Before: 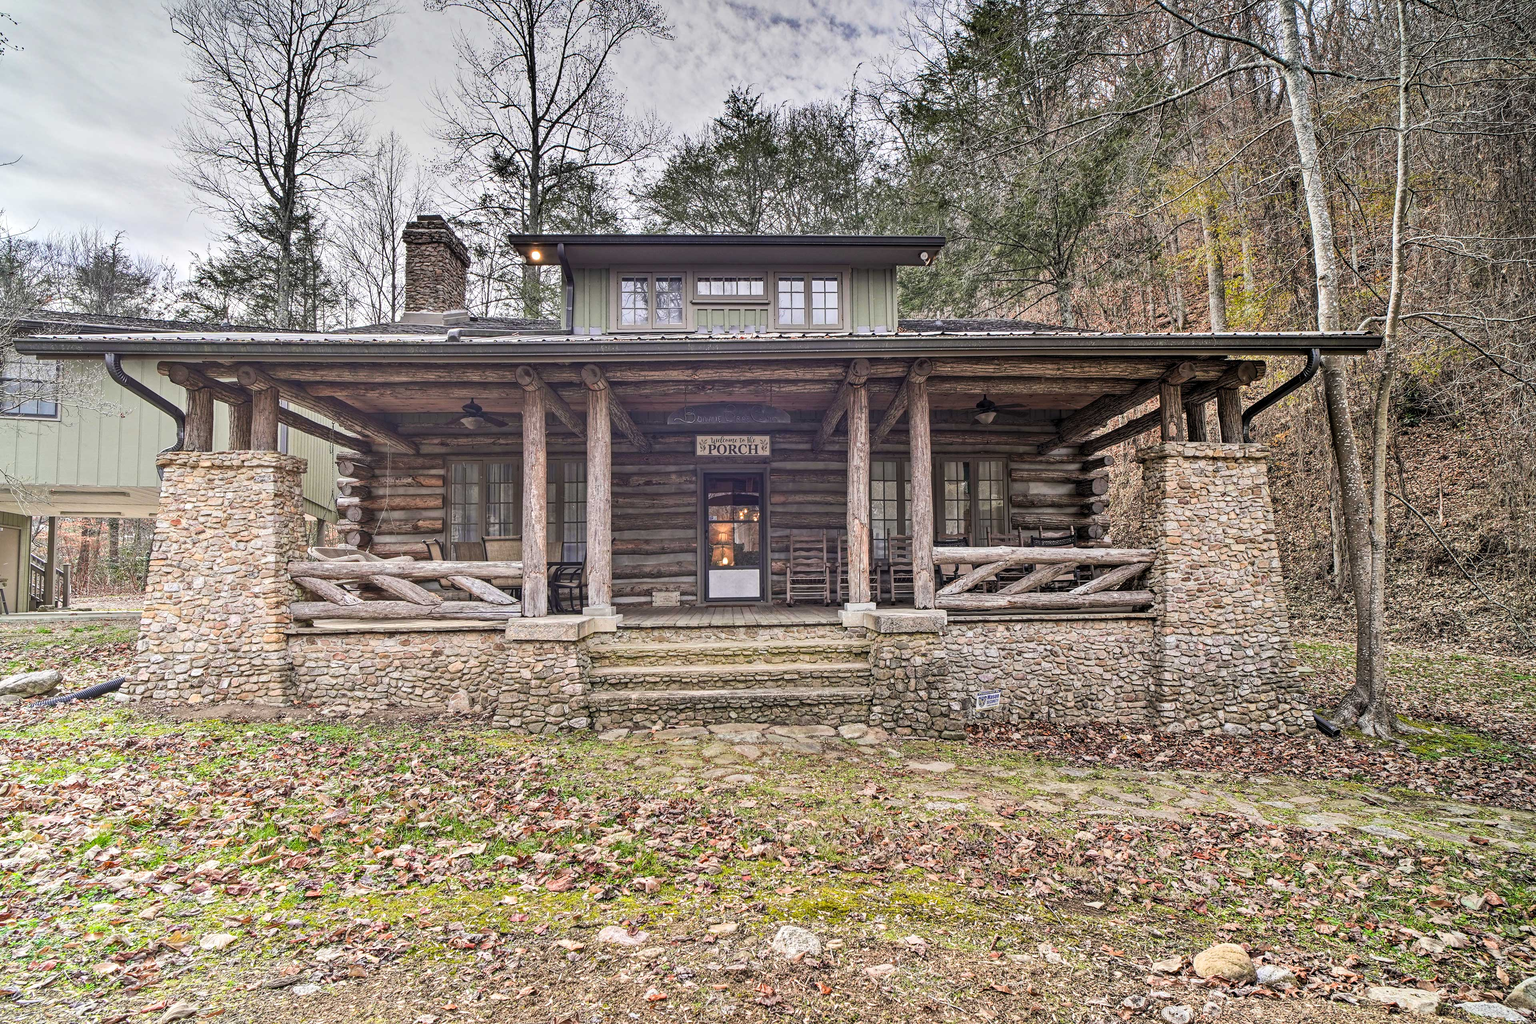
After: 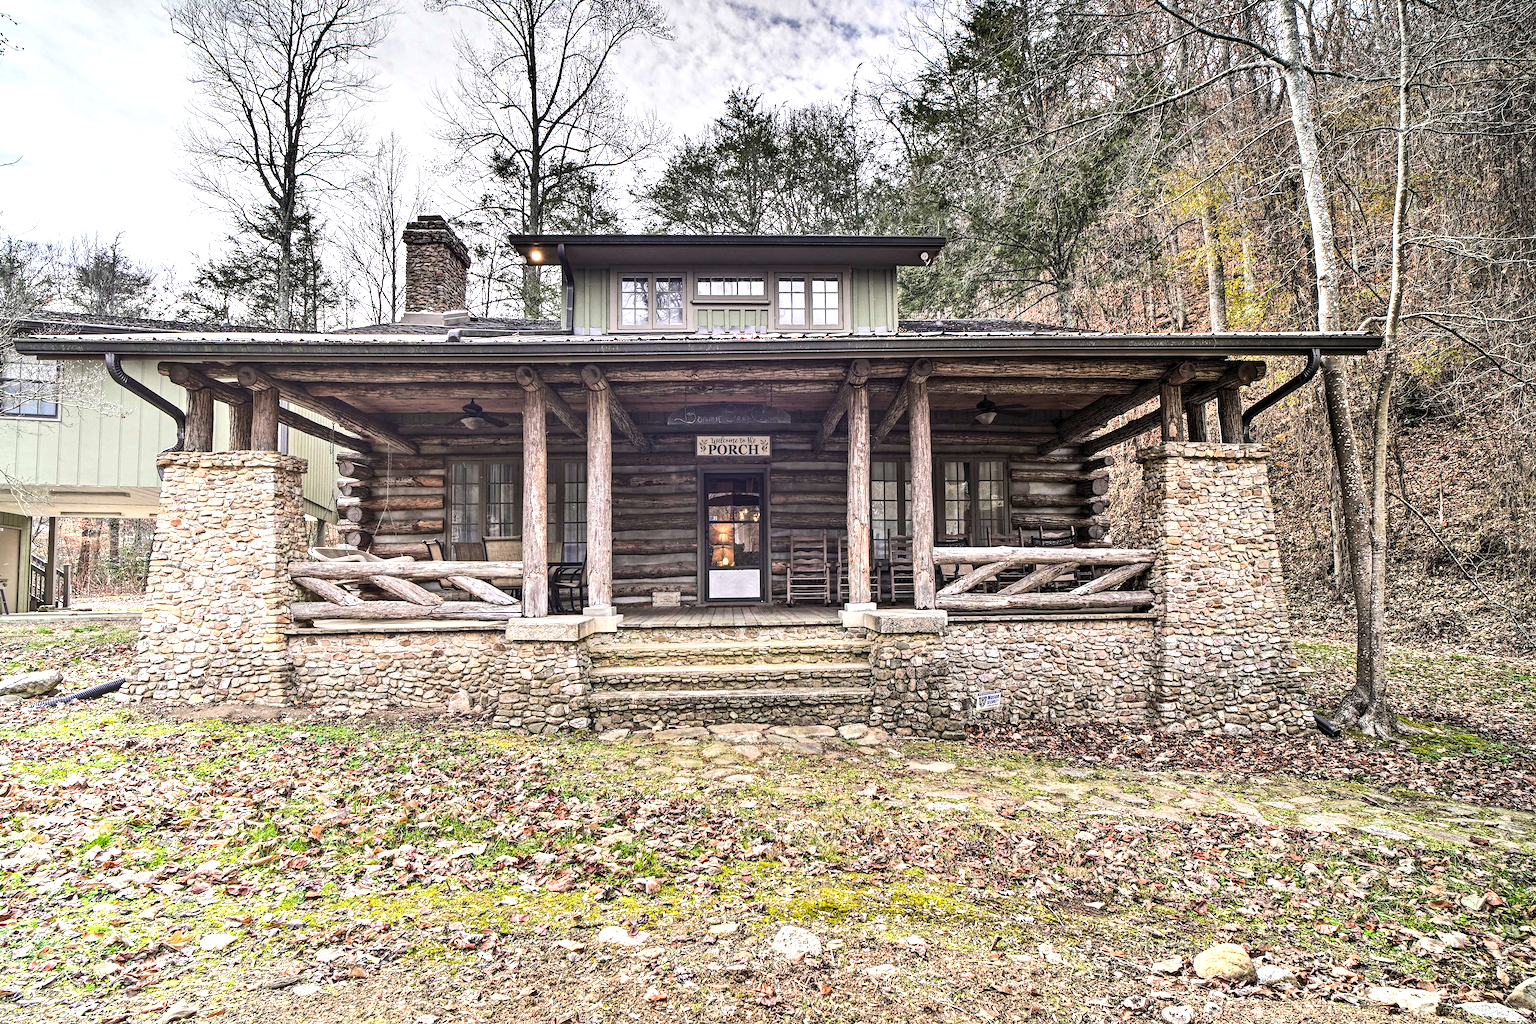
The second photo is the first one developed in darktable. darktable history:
tone equalizer: -8 EV -0.746 EV, -7 EV -0.671 EV, -6 EV -0.614 EV, -5 EV -0.367 EV, -3 EV 0.399 EV, -2 EV 0.6 EV, -1 EV 0.679 EV, +0 EV 0.733 EV, edges refinement/feathering 500, mask exposure compensation -1.57 EV, preserve details no
